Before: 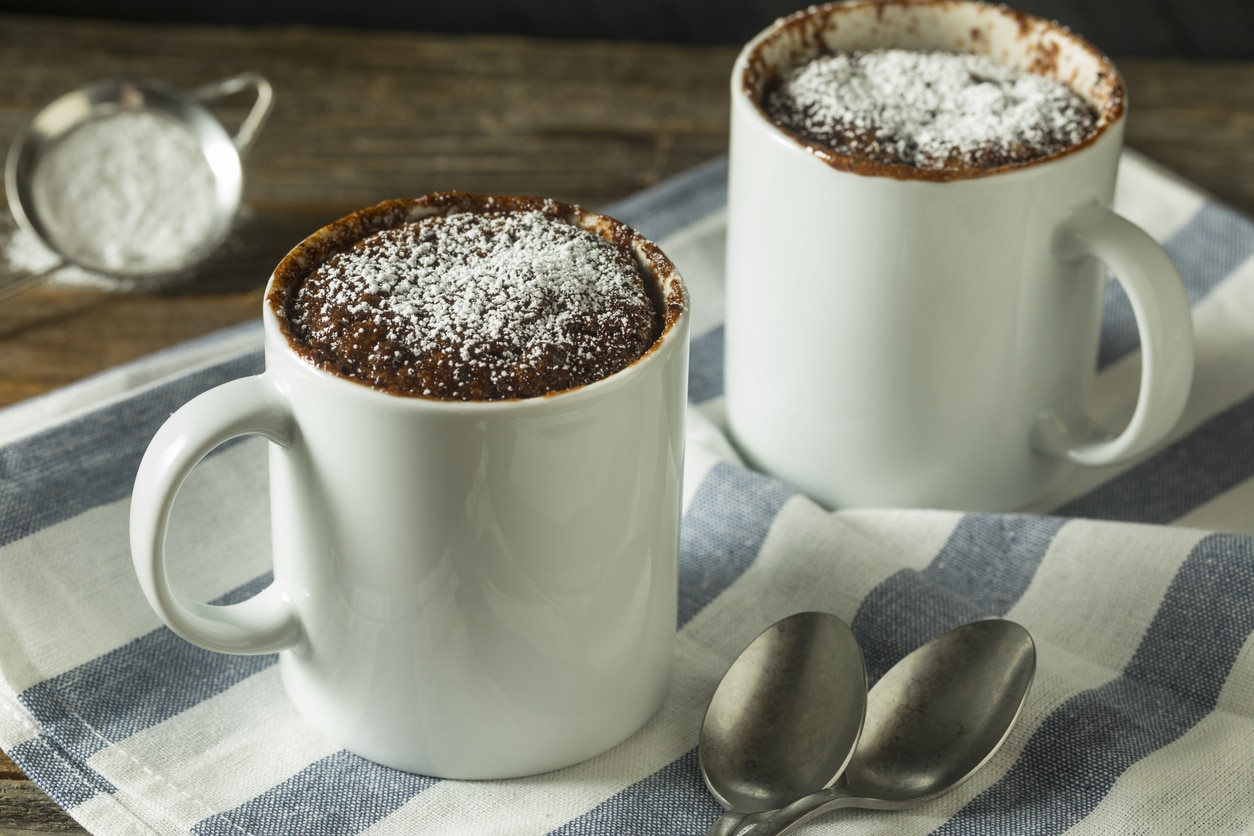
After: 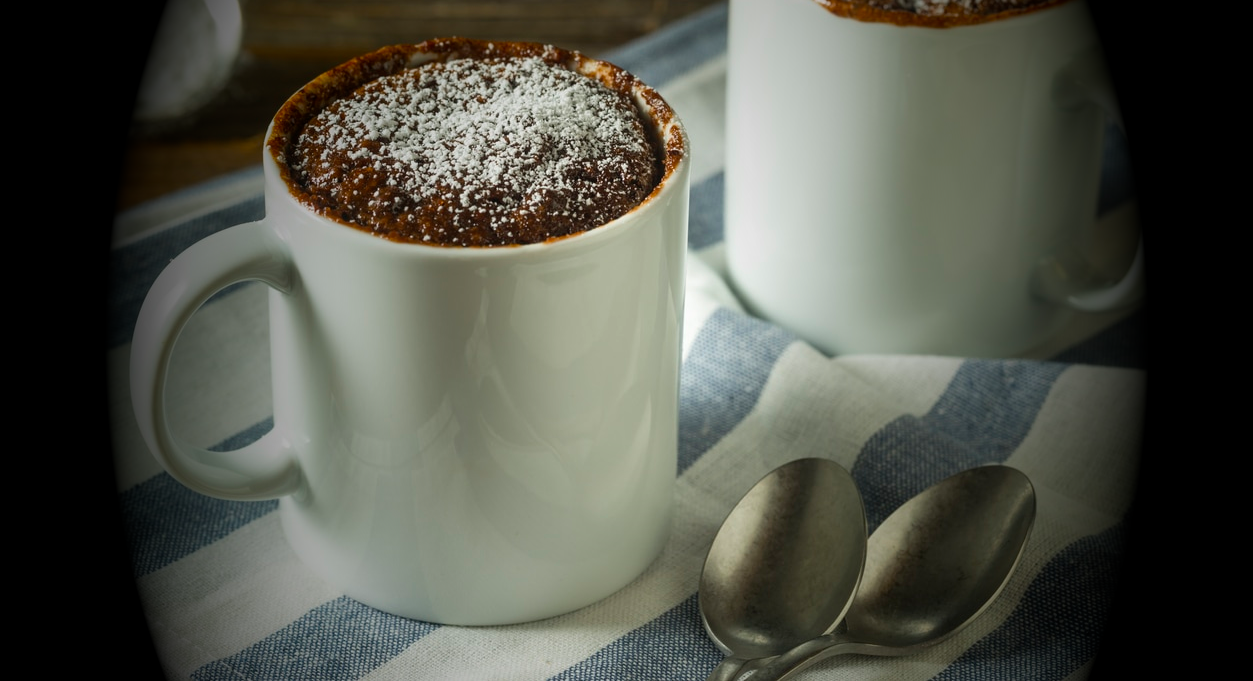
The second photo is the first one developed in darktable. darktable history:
crop and rotate: top 18.507%
vignetting: fall-off start 15.9%, fall-off radius 100%, brightness -1, saturation 0.5, width/height ratio 0.719
exposure: exposure 0.15 EV, compensate highlight preservation false
